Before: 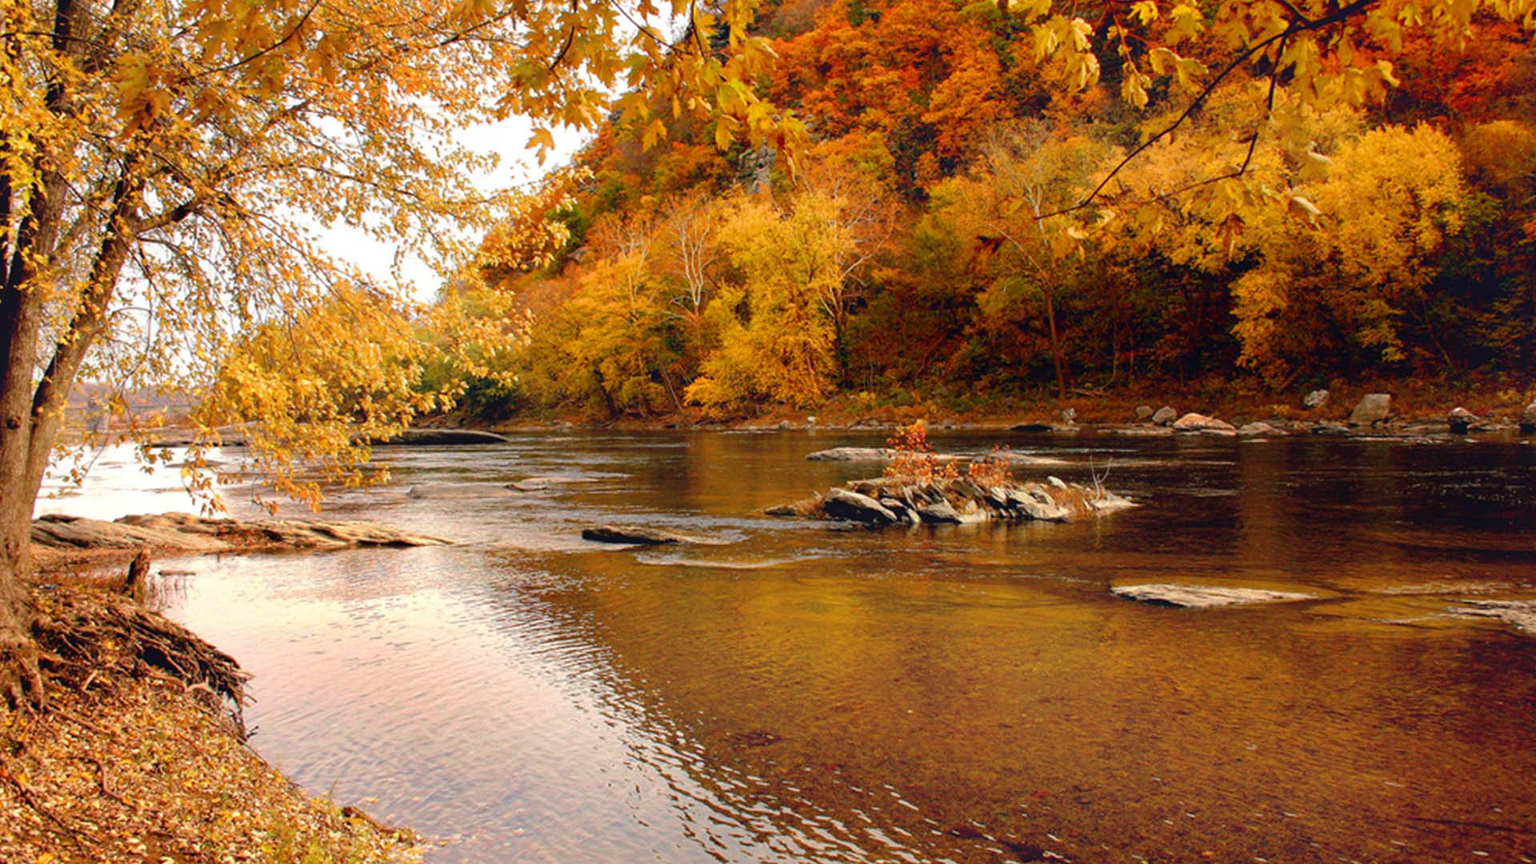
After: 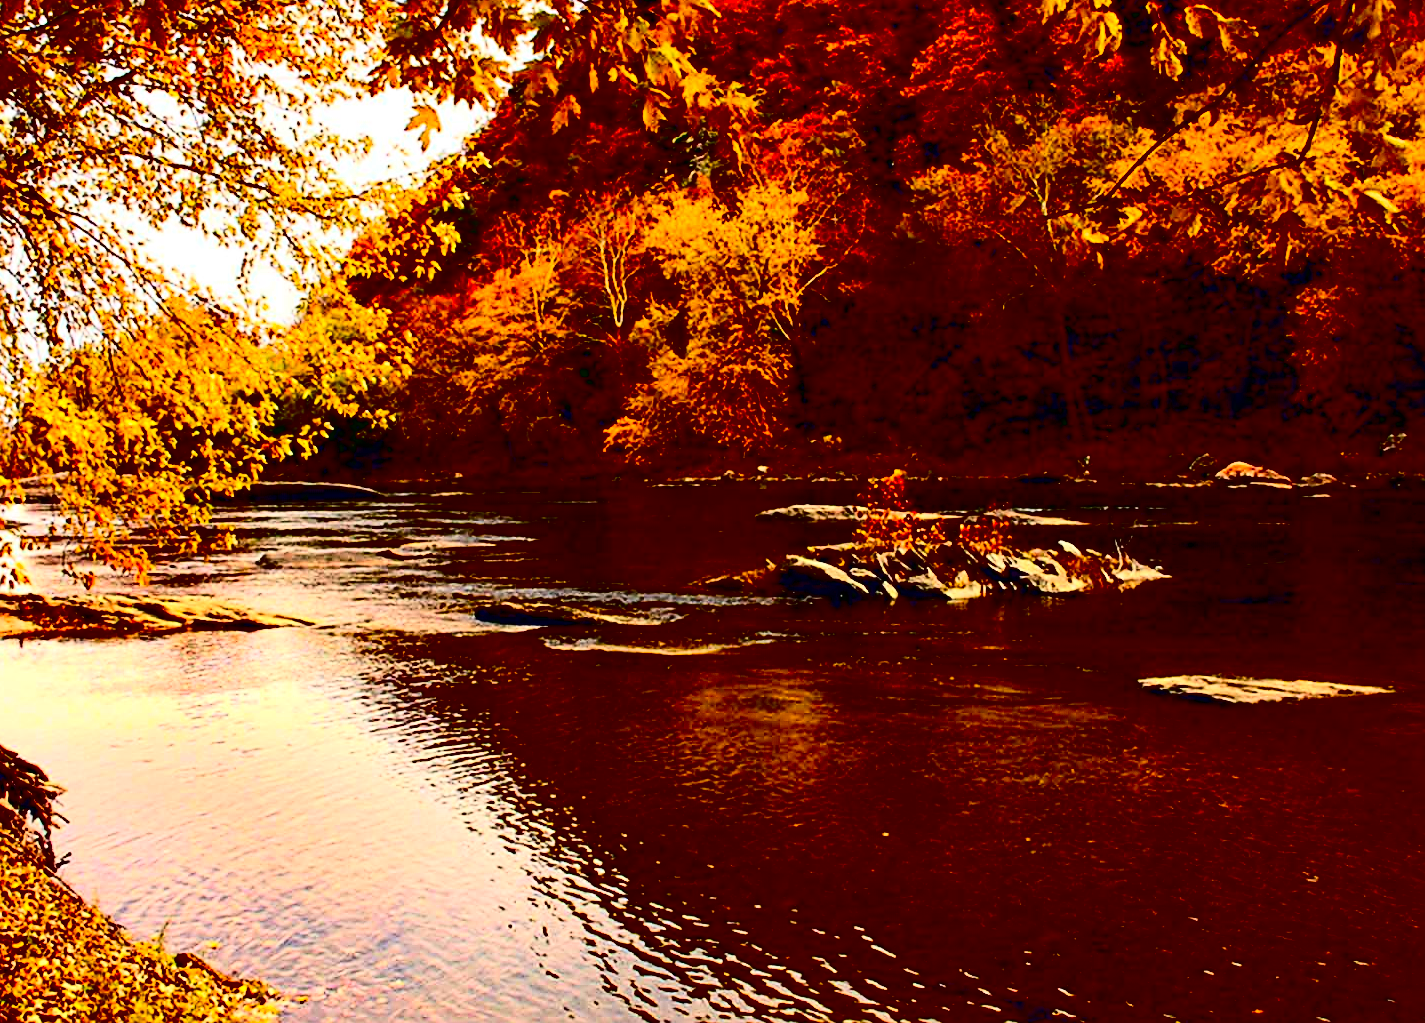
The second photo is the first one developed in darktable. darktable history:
crop and rotate: left 13.15%, top 5.251%, right 12.609%
sharpen: on, module defaults
contrast brightness saturation: contrast 0.77, brightness -1, saturation 1
